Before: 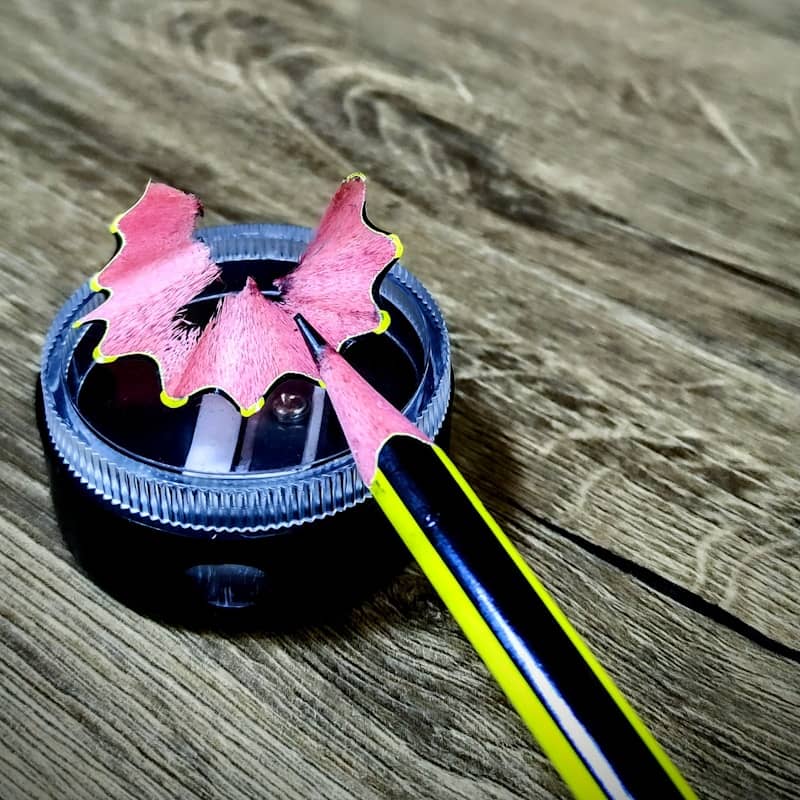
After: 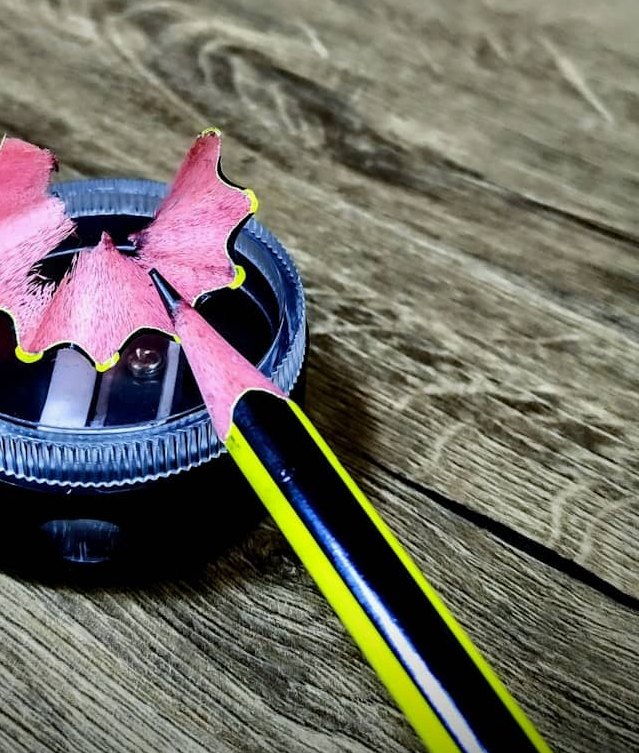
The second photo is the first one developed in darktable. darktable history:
exposure: exposure -0.071 EV, compensate exposure bias true, compensate highlight preservation false
crop and rotate: left 18.142%, top 5.755%, right 1.86%
